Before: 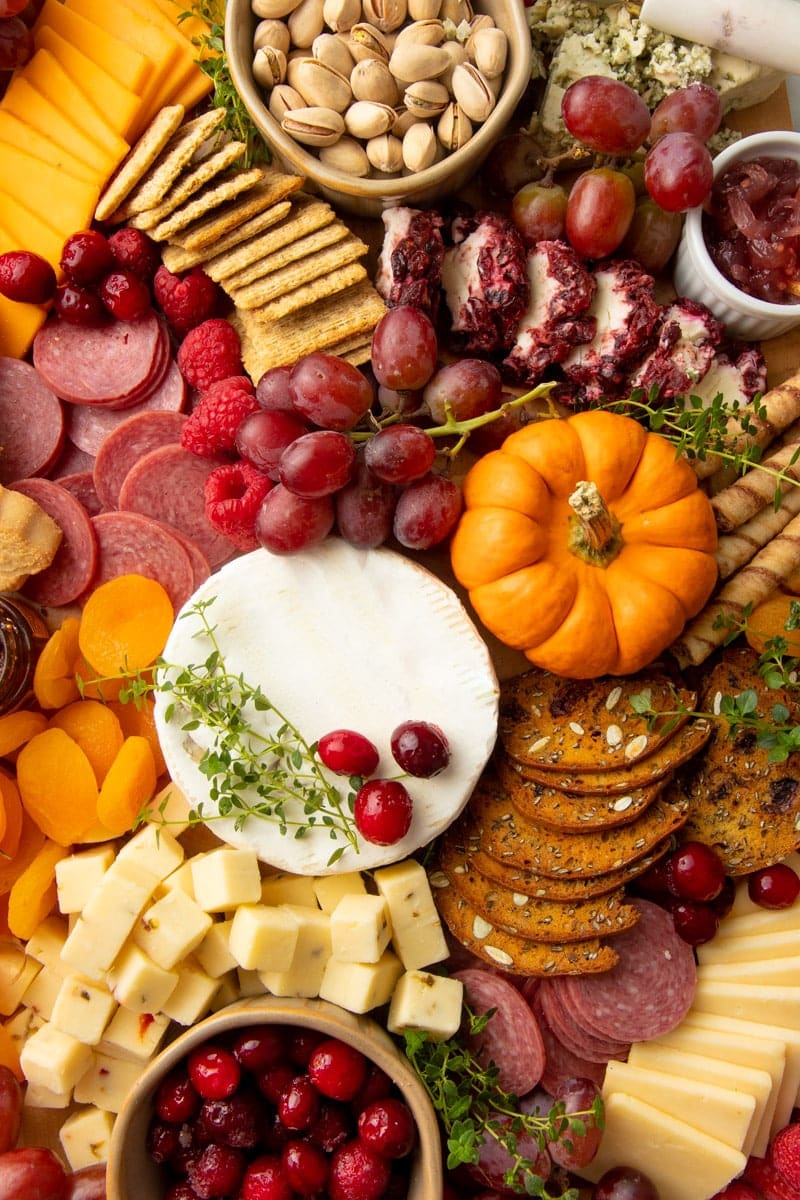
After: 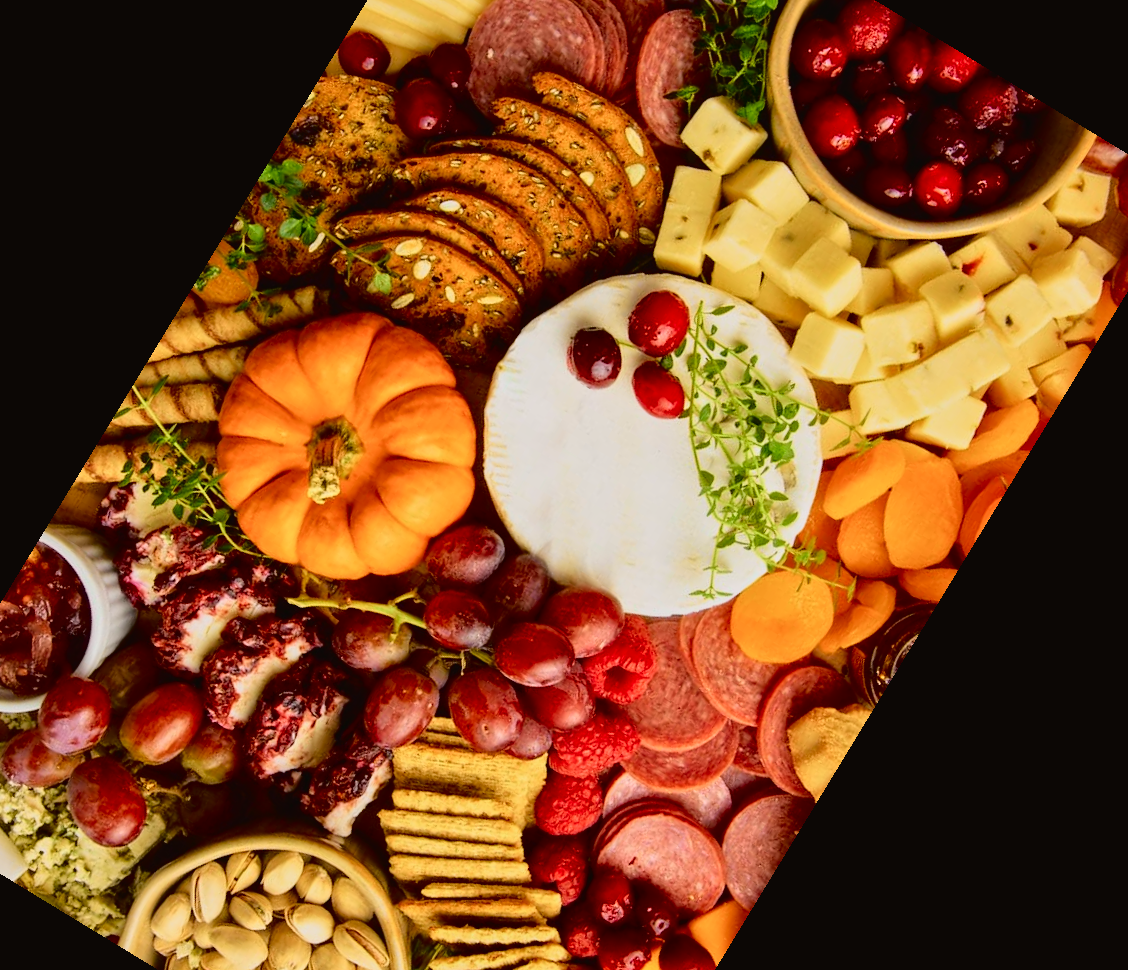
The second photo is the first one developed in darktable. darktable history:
crop and rotate: angle 148.68°, left 9.111%, top 15.603%, right 4.588%, bottom 17.041%
tone equalizer: -8 EV -0.002 EV, -7 EV 0.005 EV, -6 EV -0.008 EV, -5 EV 0.007 EV, -4 EV -0.042 EV, -3 EV -0.233 EV, -2 EV -0.662 EV, -1 EV -0.983 EV, +0 EV -0.969 EV, smoothing diameter 2%, edges refinement/feathering 20, mask exposure compensation -1.57 EV, filter diffusion 5
tone curve: curves: ch0 [(0, 0.022) (0.177, 0.086) (0.392, 0.438) (0.704, 0.844) (0.858, 0.938) (1, 0.981)]; ch1 [(0, 0) (0.402, 0.36) (0.476, 0.456) (0.498, 0.501) (0.518, 0.521) (0.58, 0.598) (0.619, 0.65) (0.692, 0.737) (1, 1)]; ch2 [(0, 0) (0.415, 0.438) (0.483, 0.499) (0.503, 0.507) (0.526, 0.537) (0.563, 0.624) (0.626, 0.714) (0.699, 0.753) (0.997, 0.858)], color space Lab, independent channels
